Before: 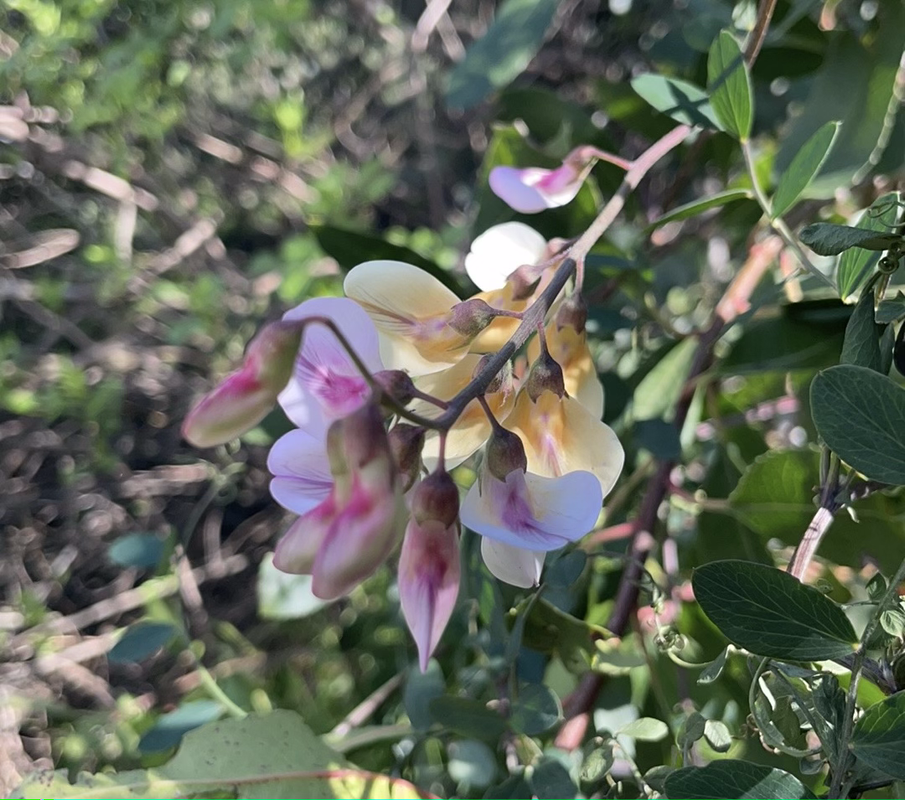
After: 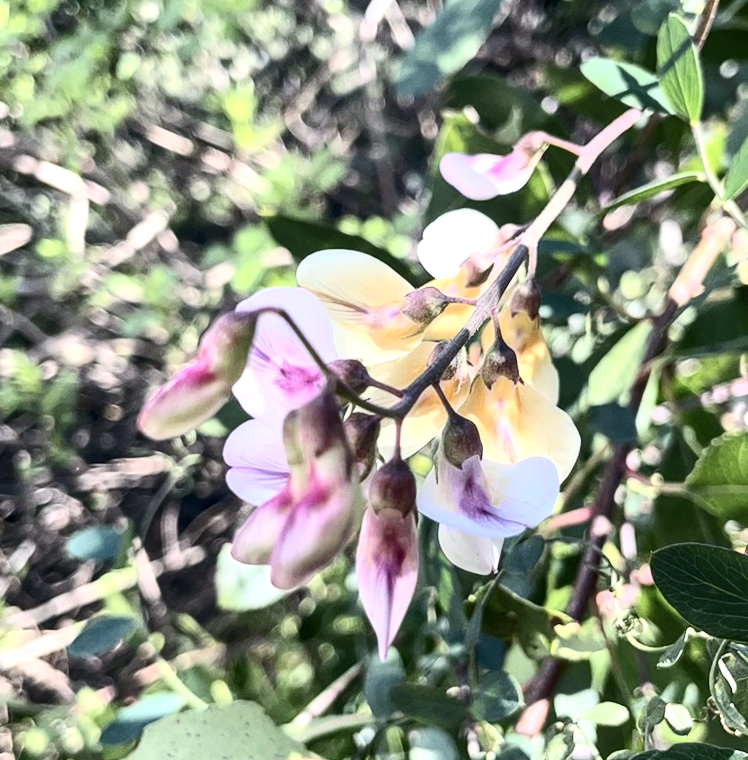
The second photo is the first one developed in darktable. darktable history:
local contrast: detail 130%
exposure: black level correction 0, exposure 0.701 EV, compensate highlight preservation false
contrast brightness saturation: contrast 0.386, brightness 0.114
crop and rotate: angle 1°, left 4.124%, top 0.661%, right 11.538%, bottom 2.448%
